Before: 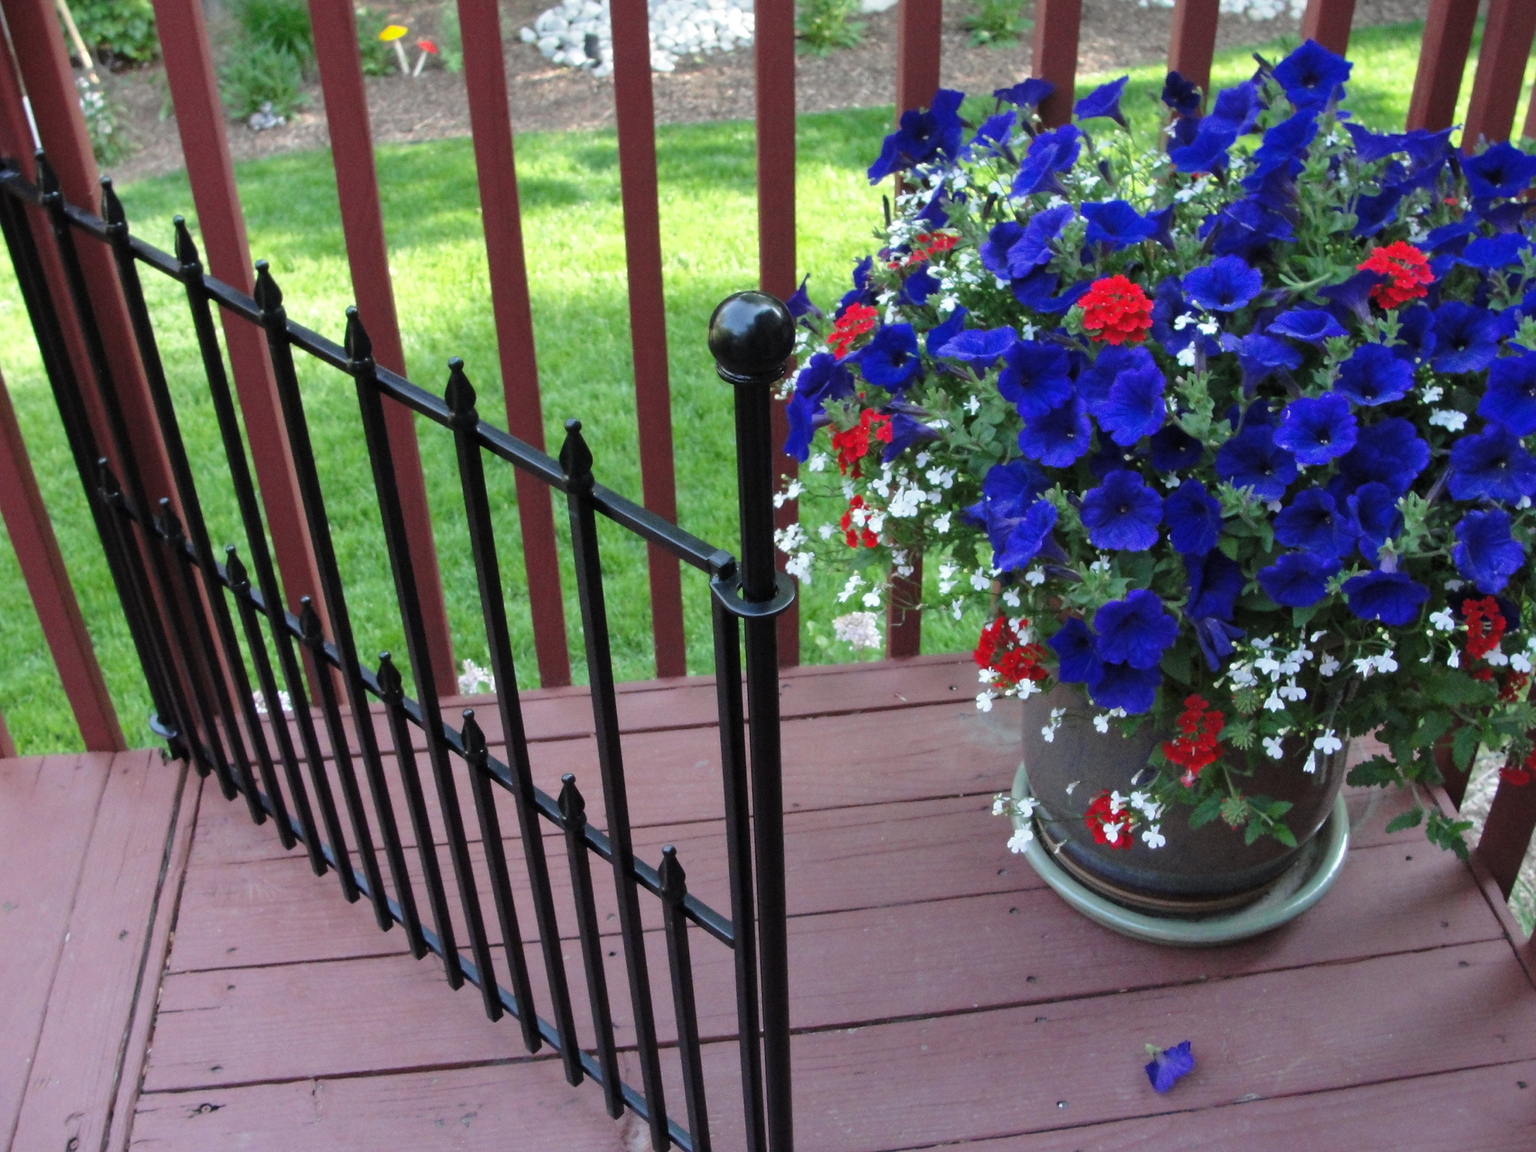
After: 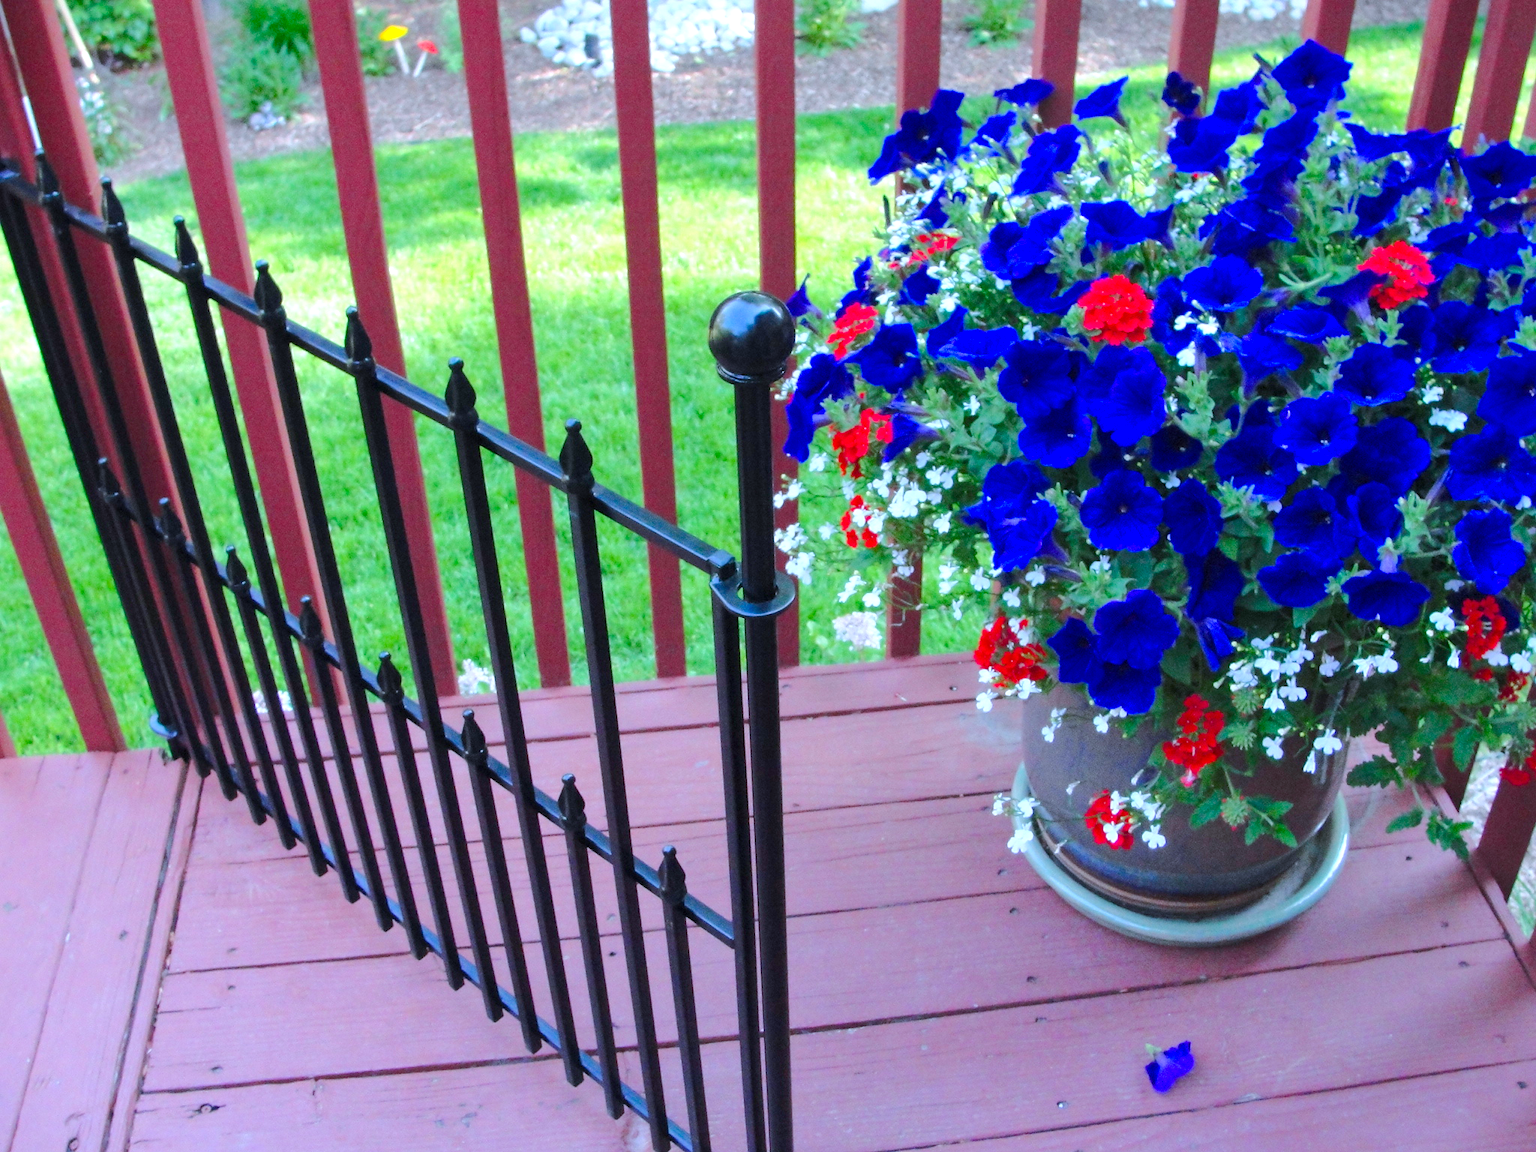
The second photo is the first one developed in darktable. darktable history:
color calibration: illuminant custom, x 0.372, y 0.383, temperature 4280.26 K
color balance rgb: linear chroma grading › global chroma 19.736%, perceptual saturation grading › global saturation 20%, perceptual saturation grading › highlights -25.062%, perceptual saturation grading › shadows 25.155%
tone equalizer: -8 EV 1 EV, -7 EV 1.03 EV, -6 EV 0.994 EV, -5 EV 1.01 EV, -4 EV 1.03 EV, -3 EV 0.733 EV, -2 EV 0.516 EV, -1 EV 0.265 EV, edges refinement/feathering 500, mask exposure compensation -1.57 EV, preserve details no
